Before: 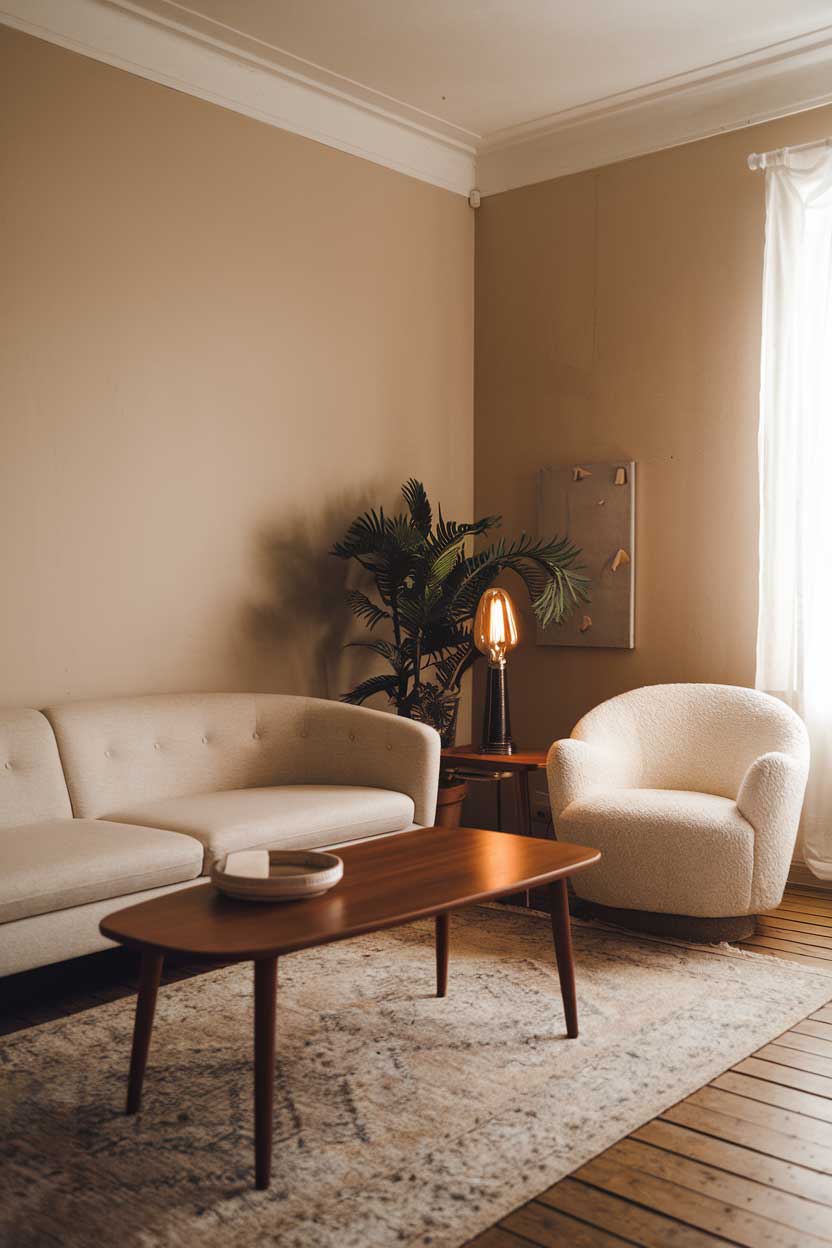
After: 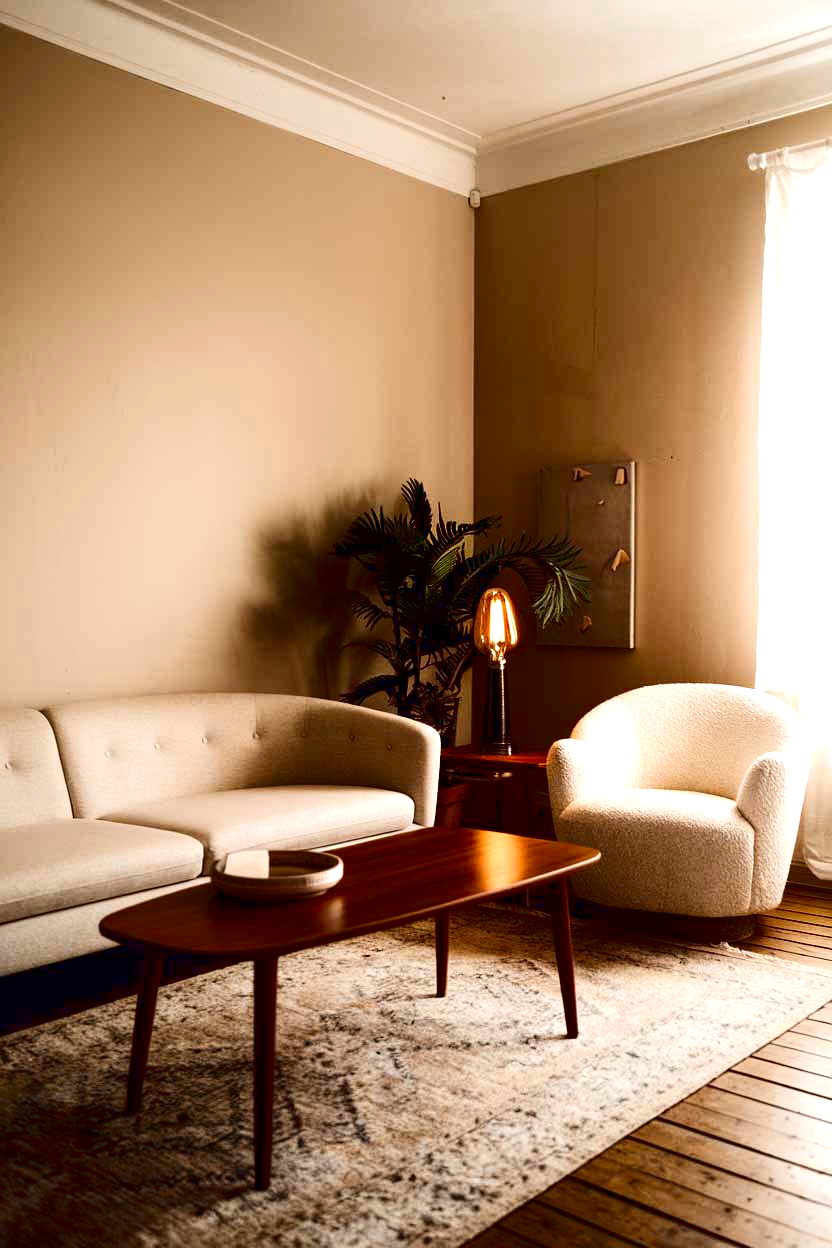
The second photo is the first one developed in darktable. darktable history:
contrast brightness saturation: contrast 0.242, brightness -0.242, saturation 0.139
exposure: black level correction 0.012, exposure 0.69 EV, compensate highlight preservation false
